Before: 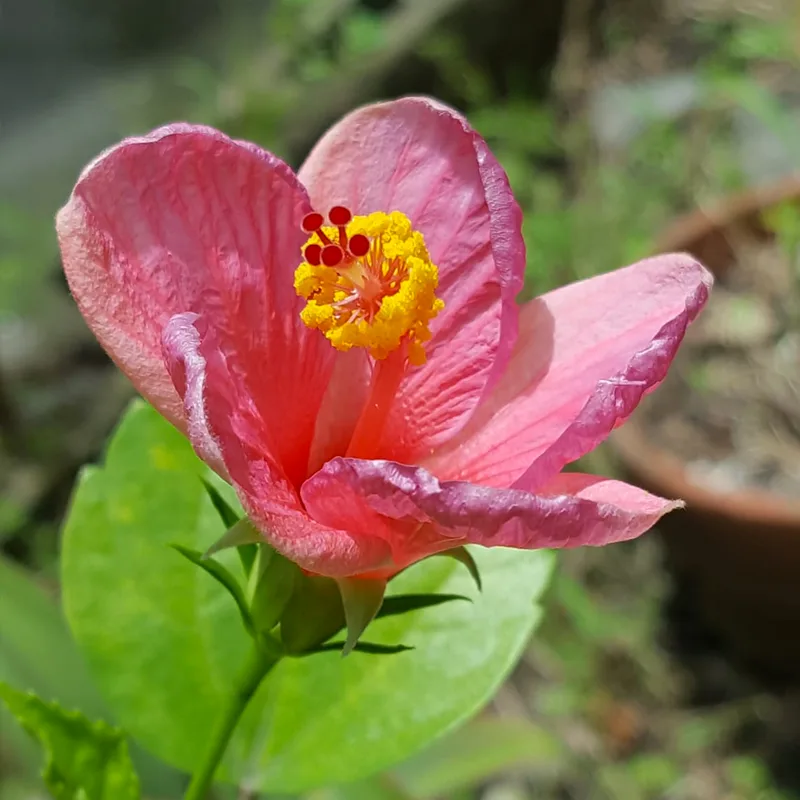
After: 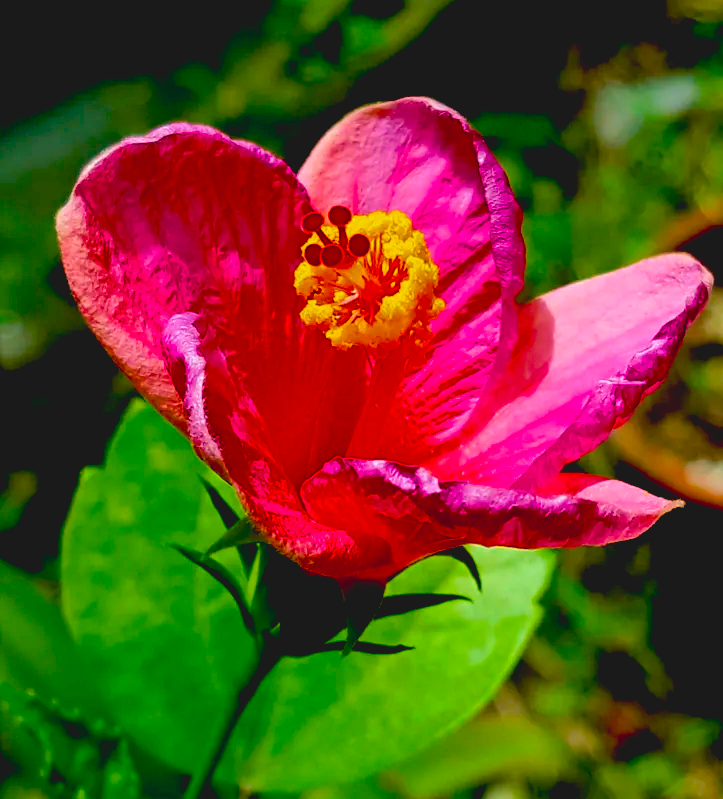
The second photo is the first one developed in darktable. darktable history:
crop: right 9.505%, bottom 0.022%
tone equalizer: -8 EV -0.4 EV, -7 EV -0.354 EV, -6 EV -0.326 EV, -5 EV -0.256 EV, -3 EV 0.23 EV, -2 EV 0.347 EV, -1 EV 0.373 EV, +0 EV 0.43 EV, edges refinement/feathering 500, mask exposure compensation -1.57 EV, preserve details no
color correction: highlights a* -0.11, highlights b* 0.079
velvia: on, module defaults
contrast brightness saturation: contrast -0.183, saturation 0.187
exposure: black level correction 0.1, exposure -0.092 EV, compensate highlight preservation false
color balance rgb: shadows lift › luminance -7.33%, shadows lift › chroma 2.264%, shadows lift › hue 165.95°, perceptual saturation grading › global saturation 25.919%, global vibrance 40.198%
